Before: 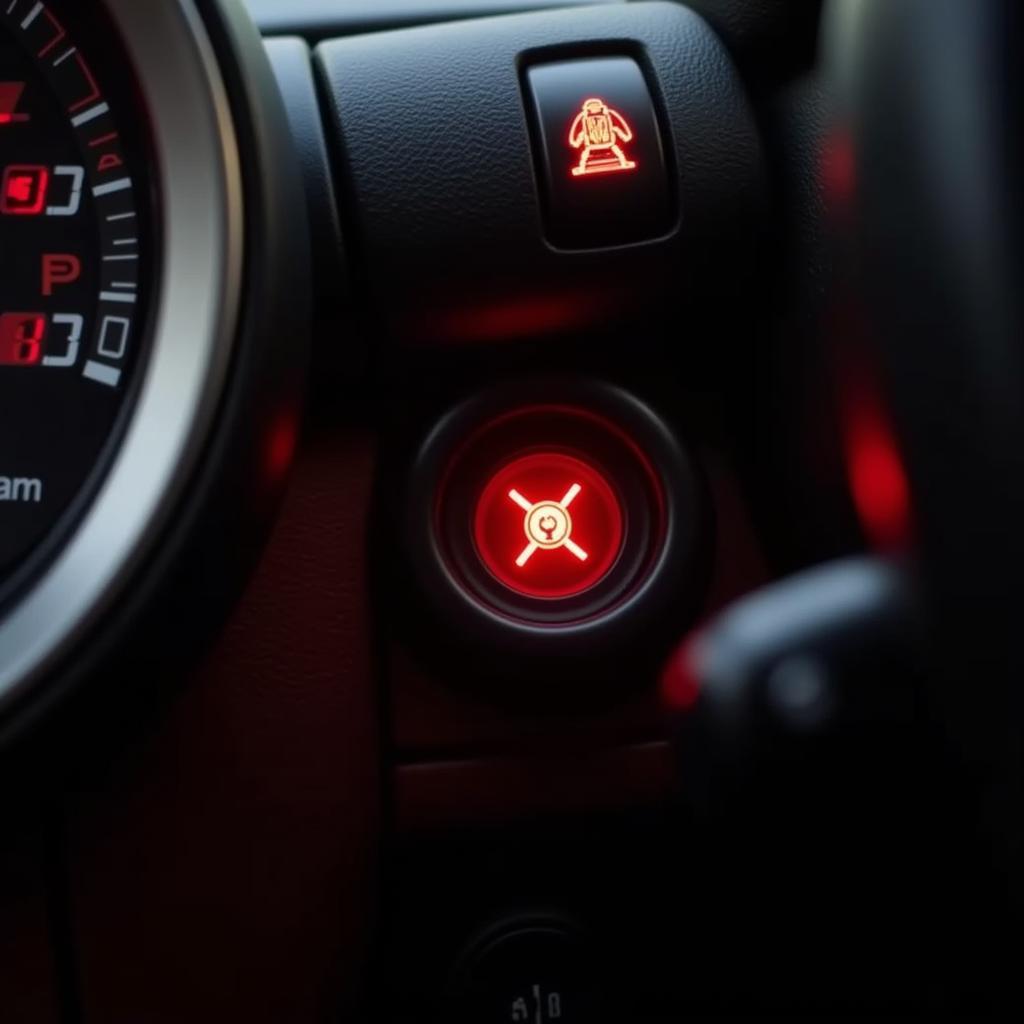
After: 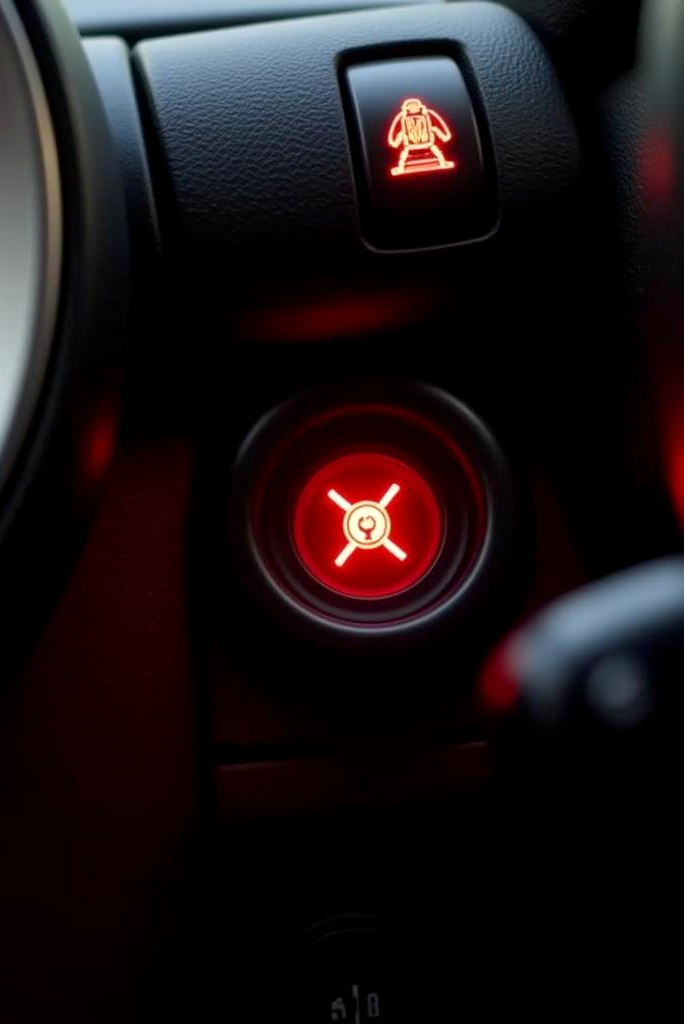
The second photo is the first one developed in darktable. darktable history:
crop and rotate: left 17.732%, right 15.423%
exposure: black level correction 0.002, exposure 0.15 EV, compensate highlight preservation false
